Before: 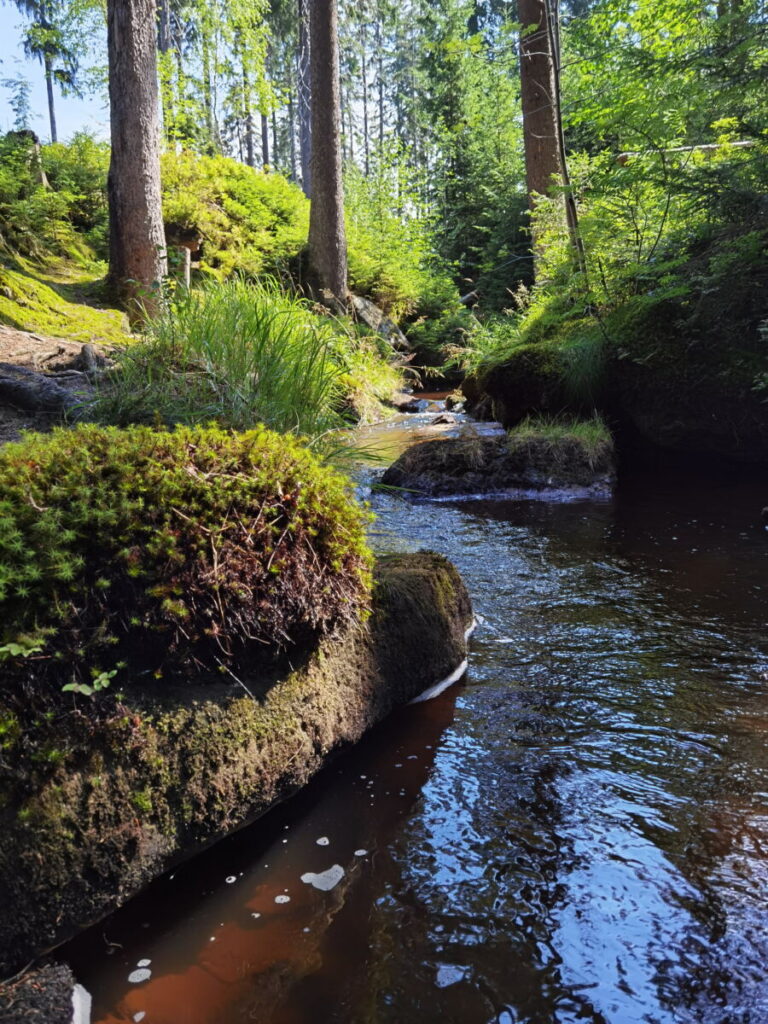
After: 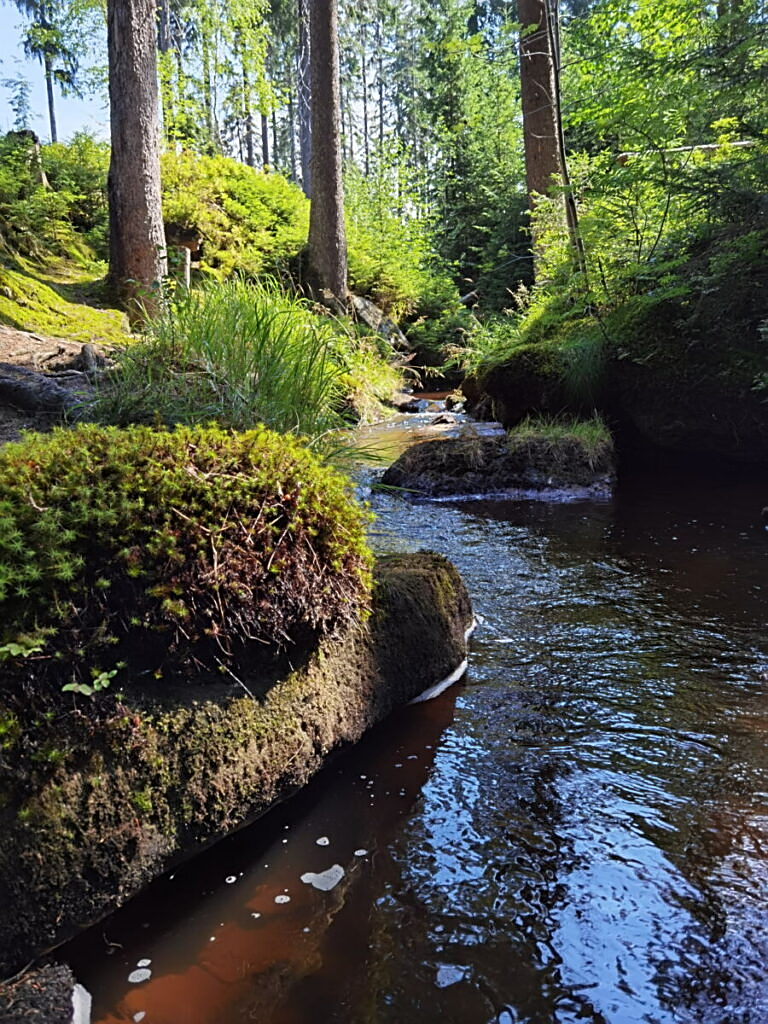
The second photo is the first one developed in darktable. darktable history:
sharpen: on, module defaults
tone equalizer: -7 EV 0.13 EV, smoothing diameter 25%, edges refinement/feathering 10, preserve details guided filter
